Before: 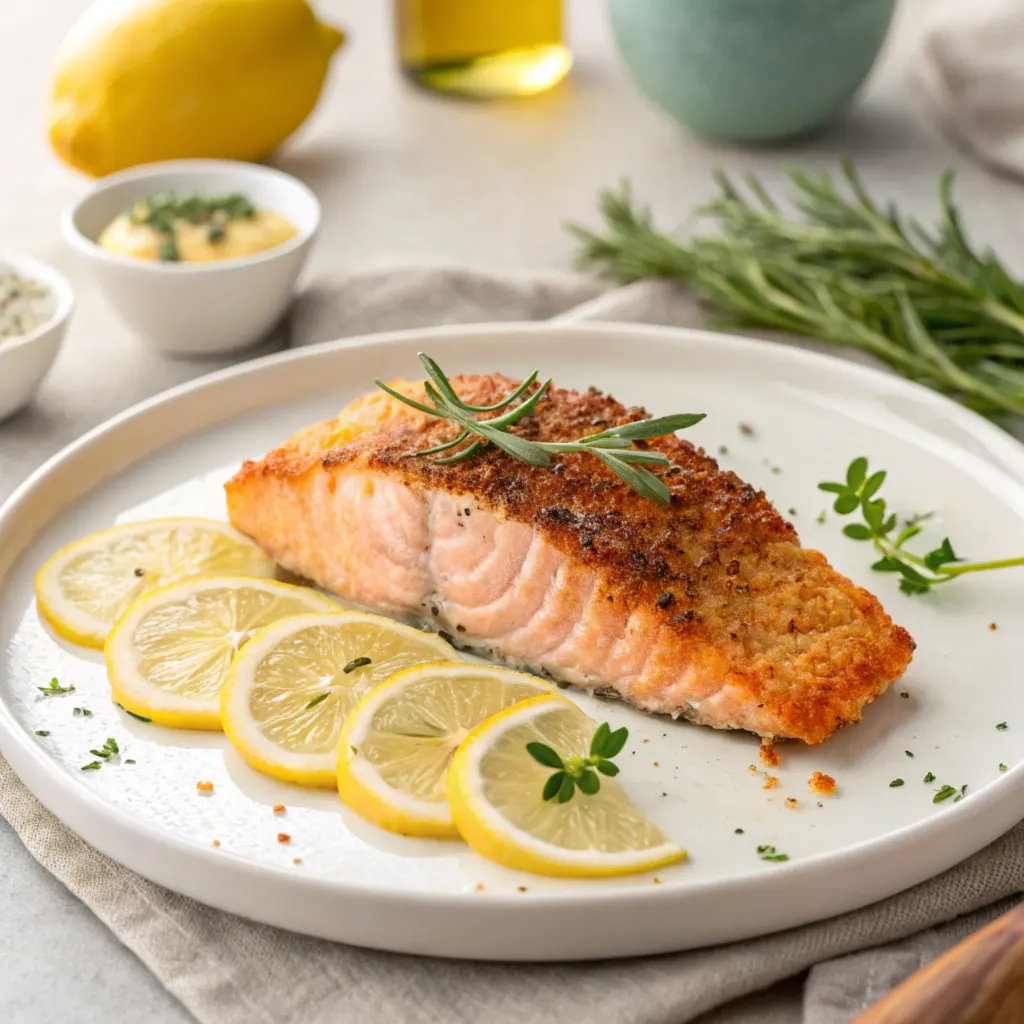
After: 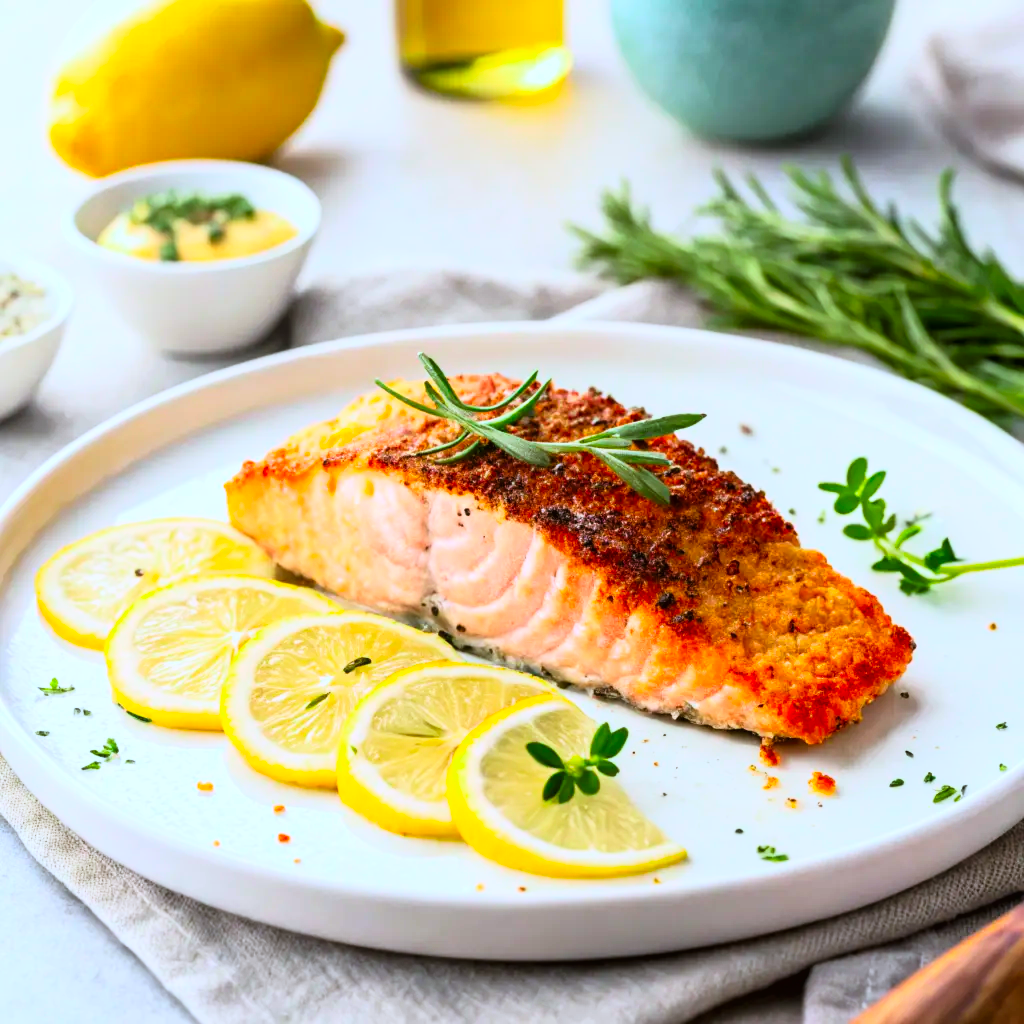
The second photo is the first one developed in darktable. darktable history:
tone curve: curves: ch0 [(0.016, 0.011) (0.084, 0.026) (0.469, 0.508) (0.721, 0.862) (1, 1)], color space Lab, linked channels, preserve colors none
color contrast: green-magenta contrast 1.69, blue-yellow contrast 1.49
white balance: red 0.931, blue 1.11
